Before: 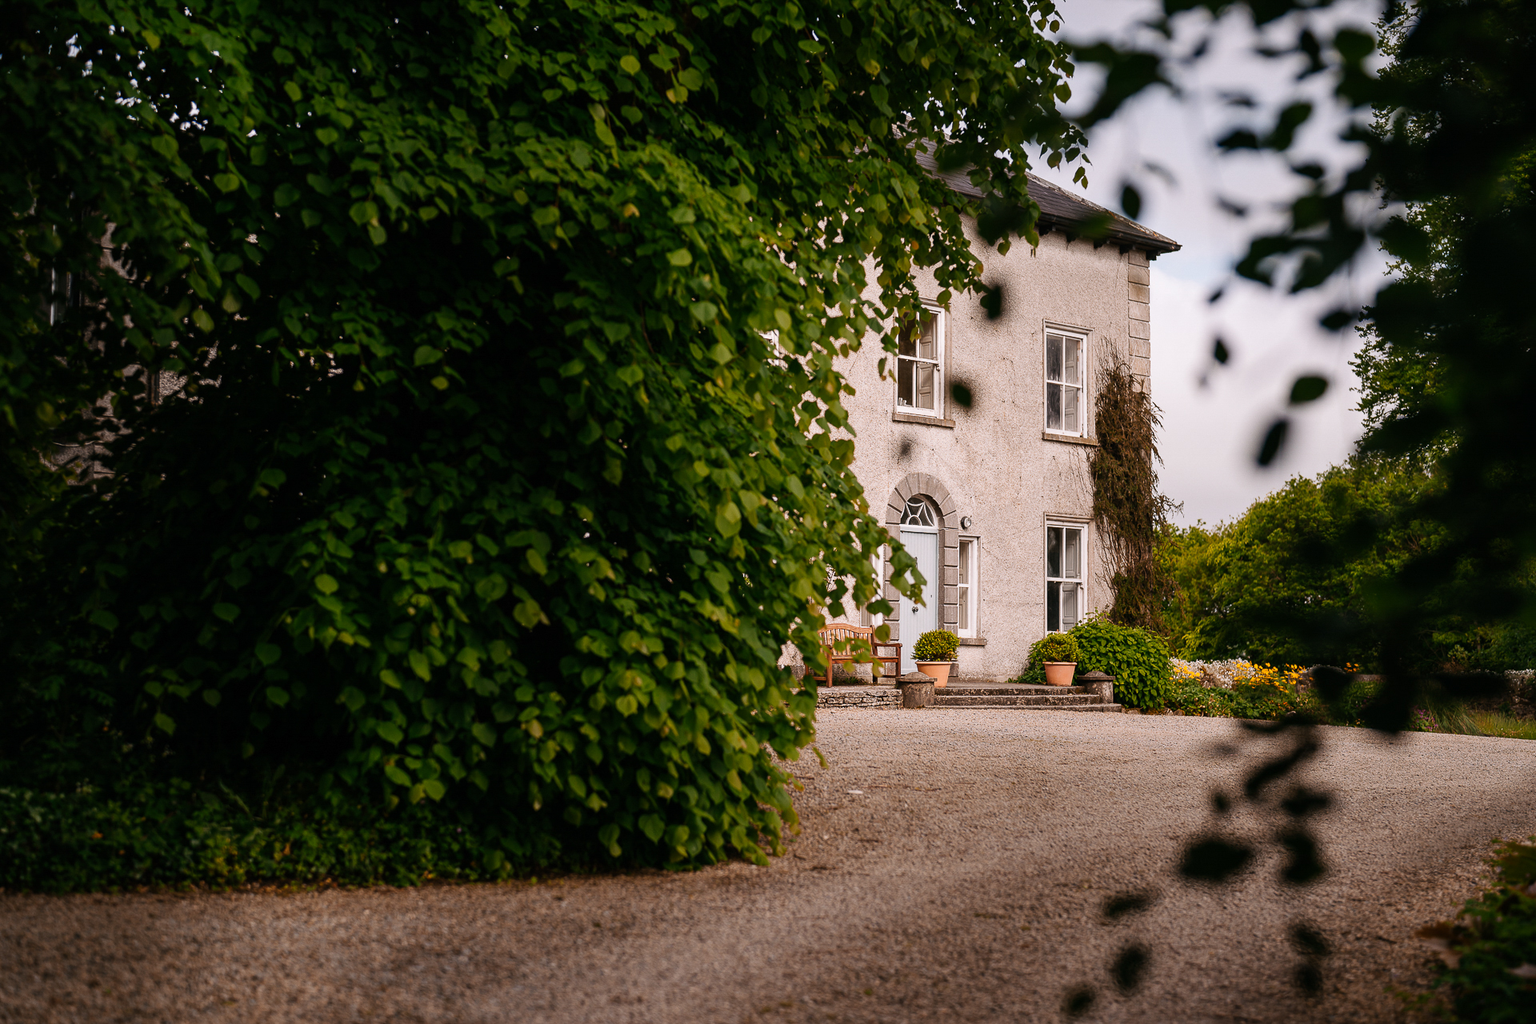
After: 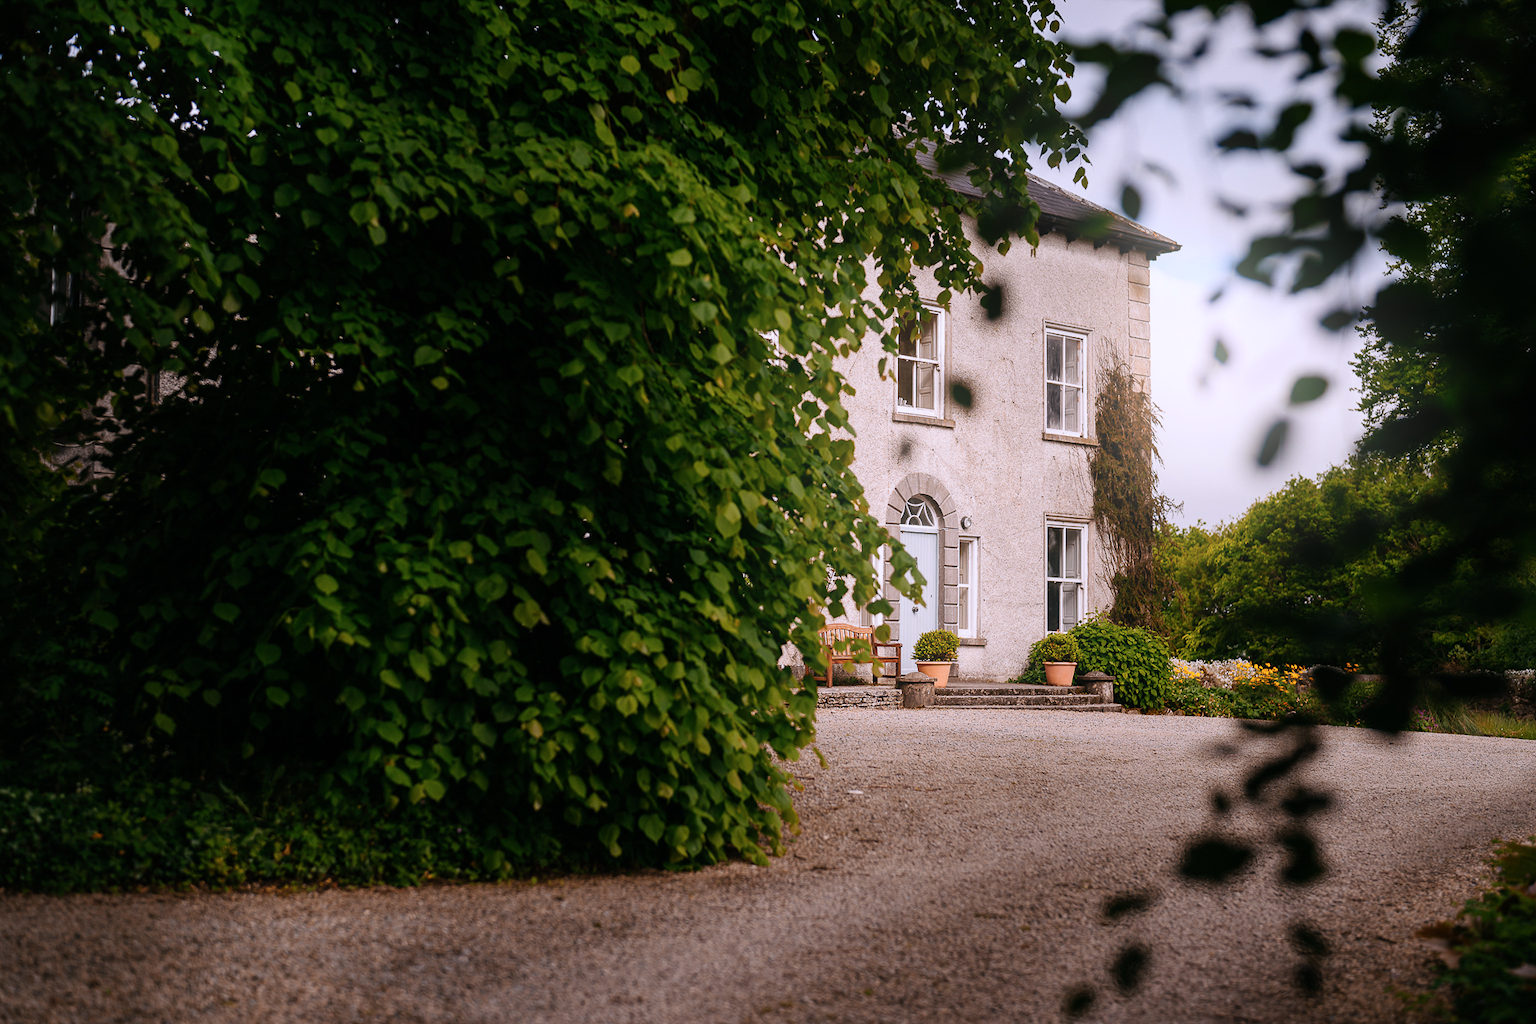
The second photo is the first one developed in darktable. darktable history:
color calibration: illuminant as shot in camera, x 0.358, y 0.373, temperature 4628.91 K
bloom: size 16%, threshold 98%, strength 20%
